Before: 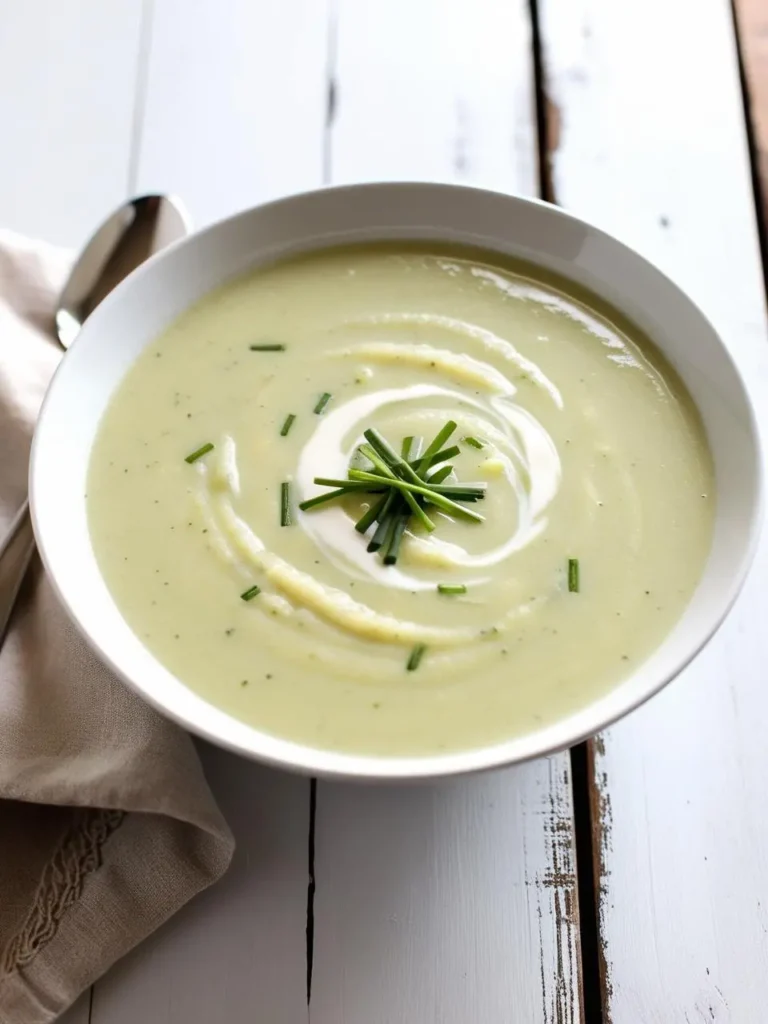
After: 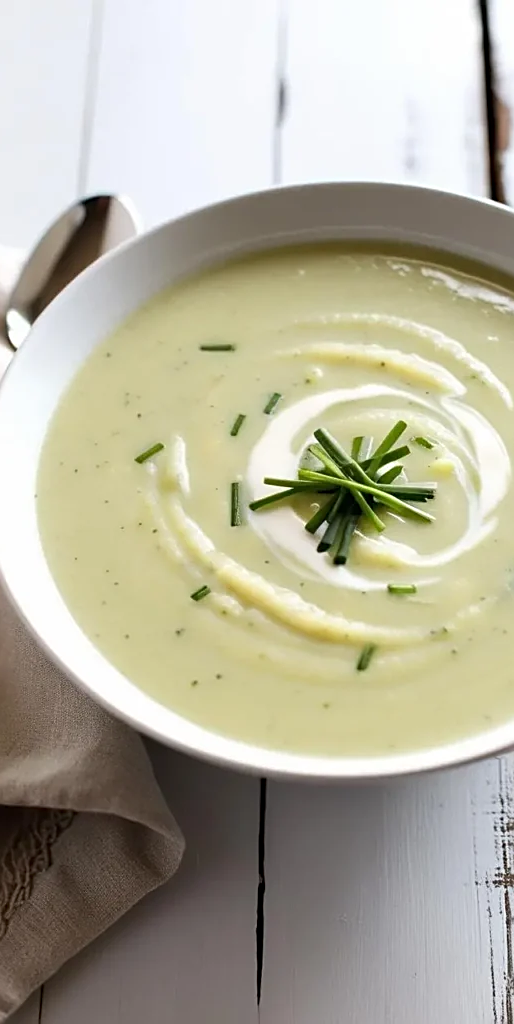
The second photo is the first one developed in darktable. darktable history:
crop and rotate: left 6.52%, right 26.478%
sharpen: on, module defaults
